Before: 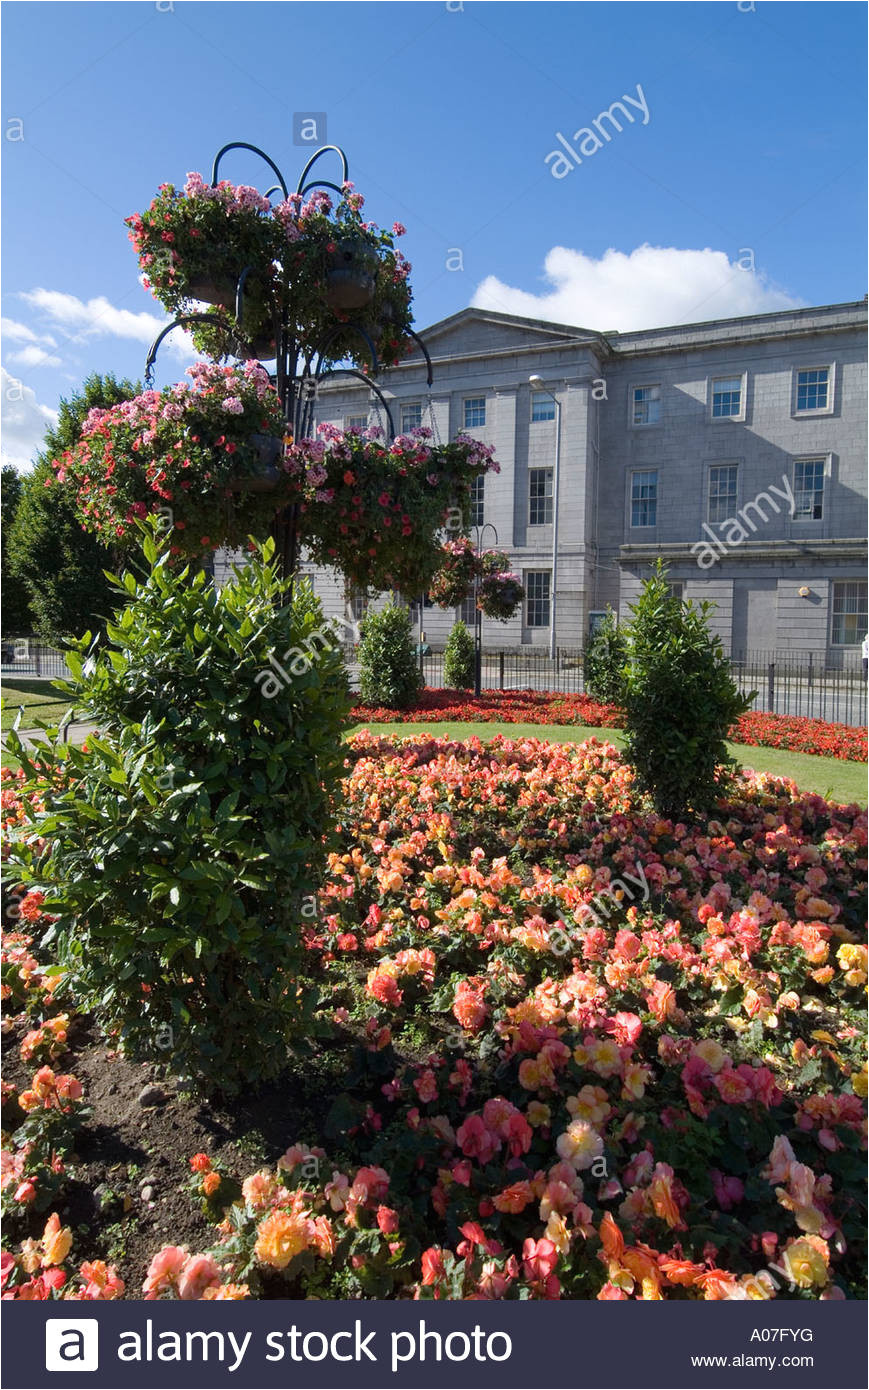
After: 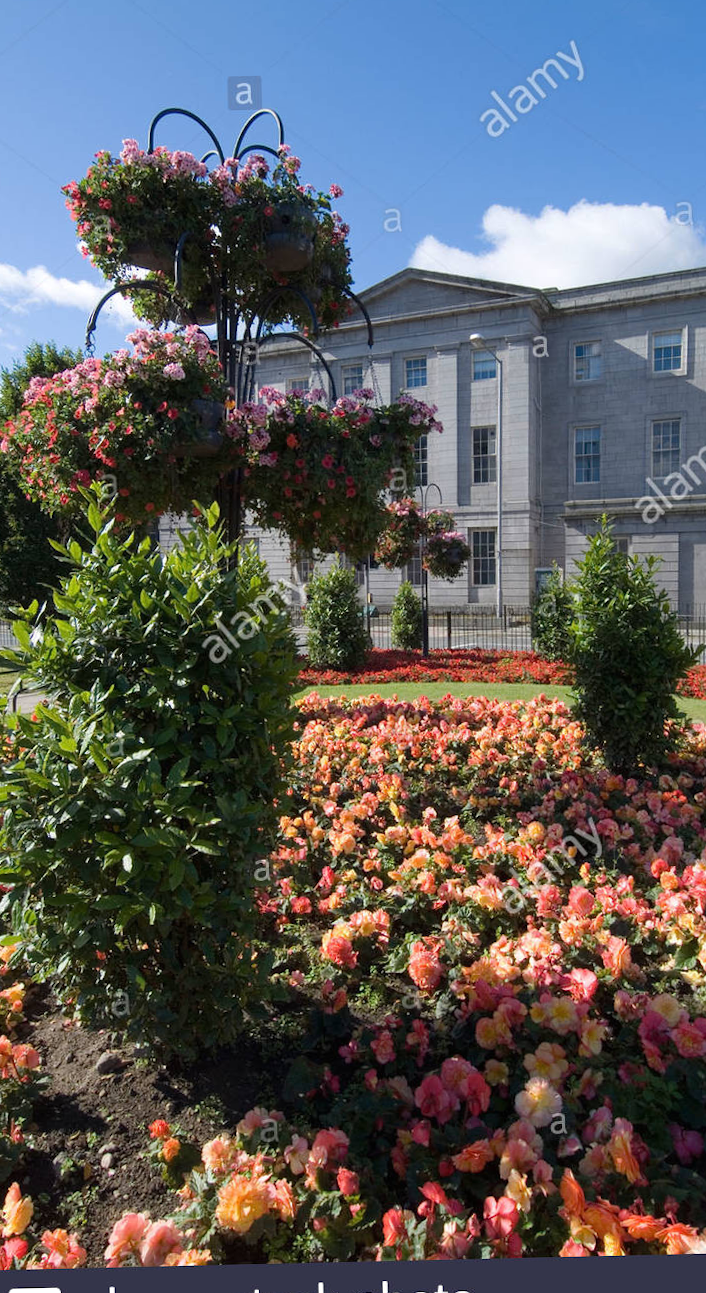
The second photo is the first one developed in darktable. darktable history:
crop and rotate: angle 1.34°, left 4.403%, top 1.115%, right 11.239%, bottom 2.383%
